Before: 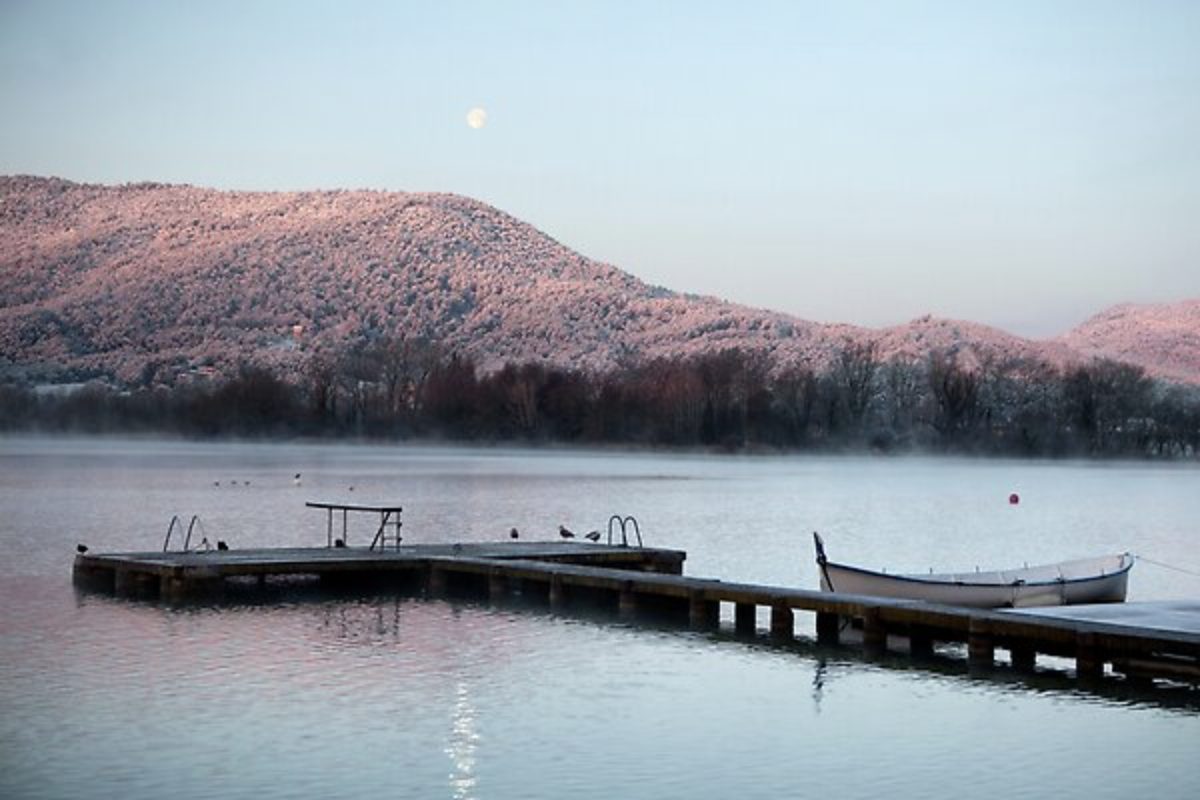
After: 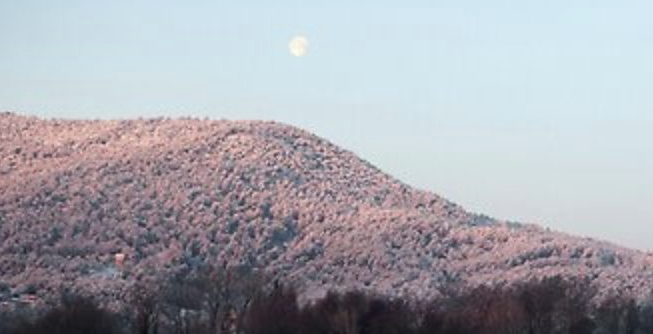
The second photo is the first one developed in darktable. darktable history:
color correction: highlights a* -0.261, highlights b* -0.104
tone equalizer: edges refinement/feathering 500, mask exposure compensation -1.57 EV, preserve details no
crop: left 14.886%, top 9.113%, right 30.656%, bottom 49.09%
